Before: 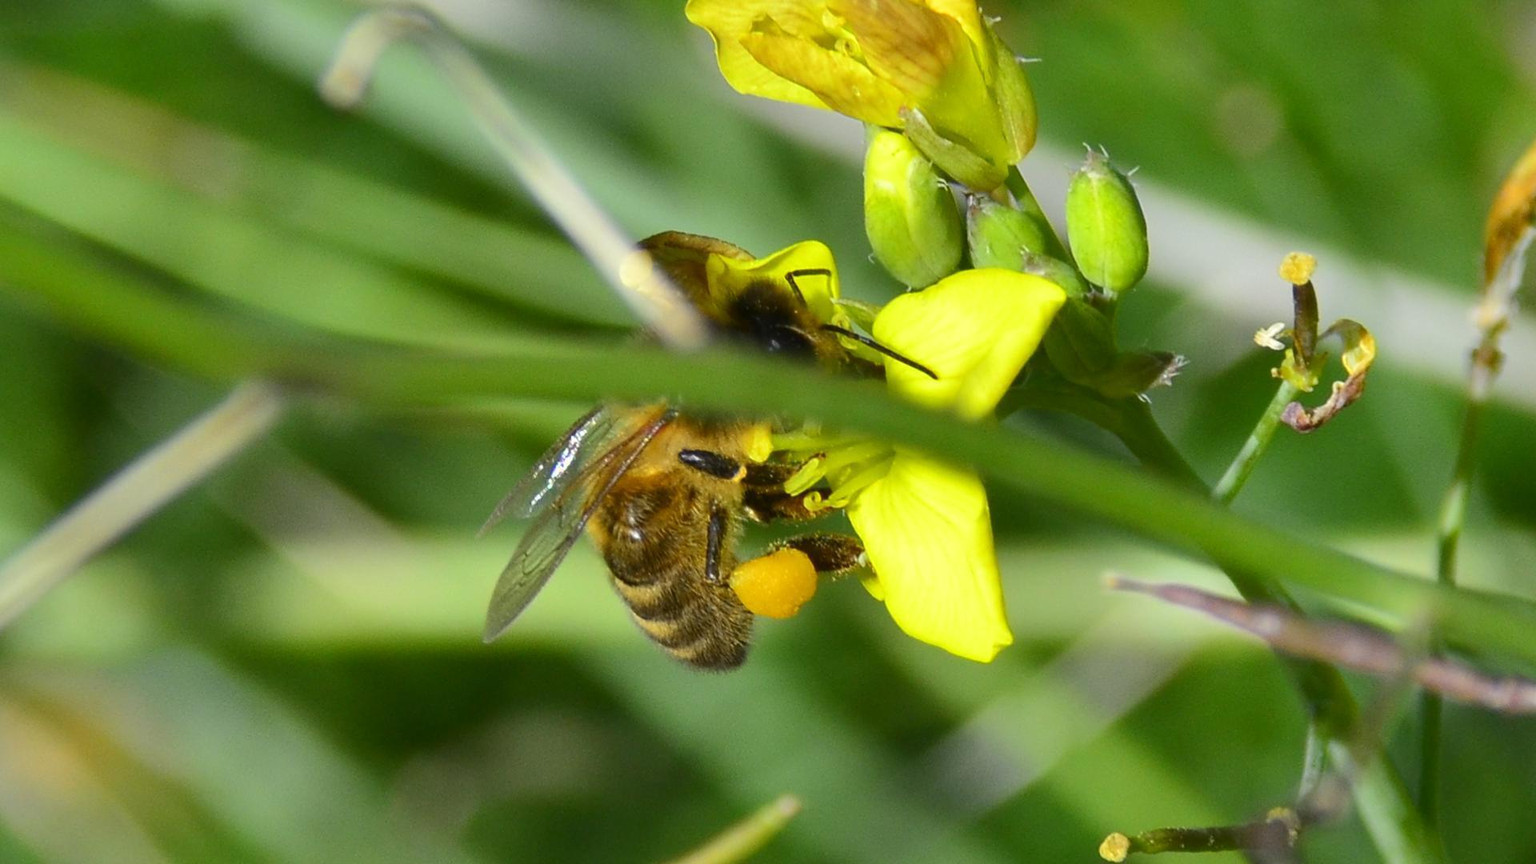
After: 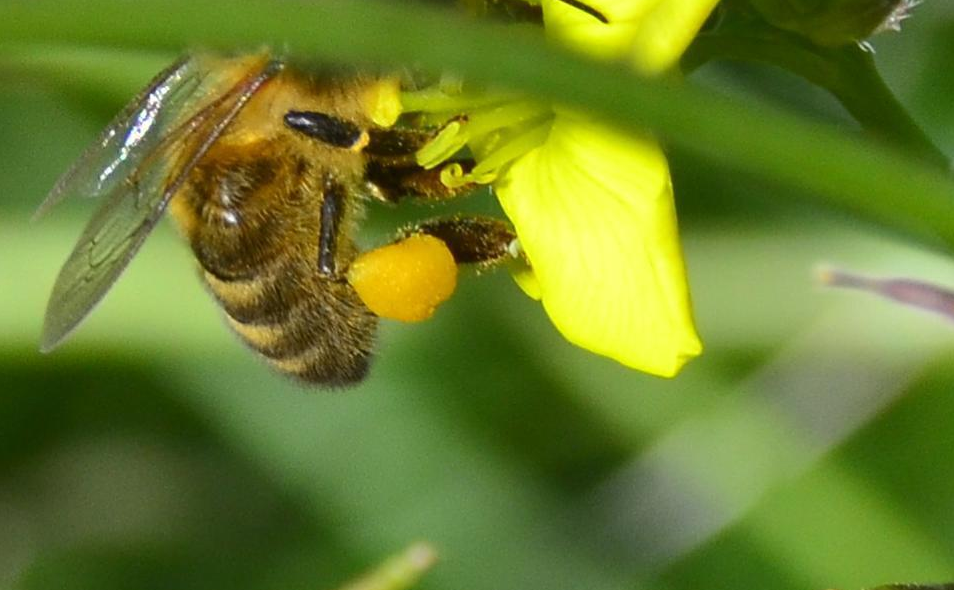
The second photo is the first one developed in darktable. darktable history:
crop: left 29.414%, top 41.813%, right 20.855%, bottom 3.485%
